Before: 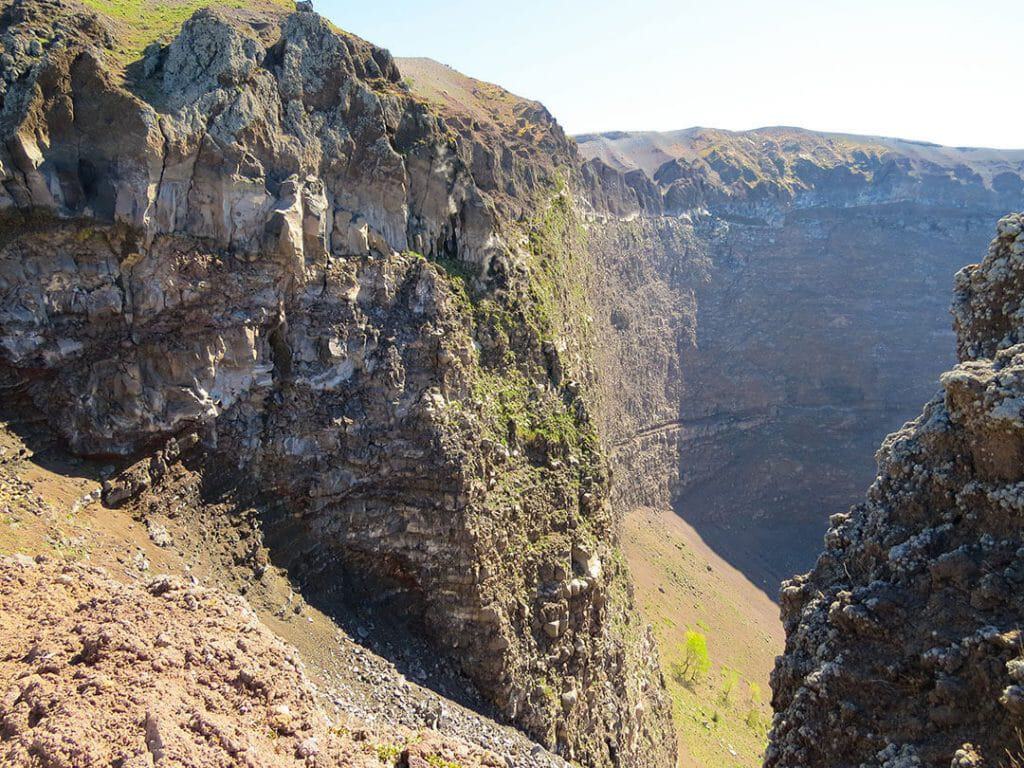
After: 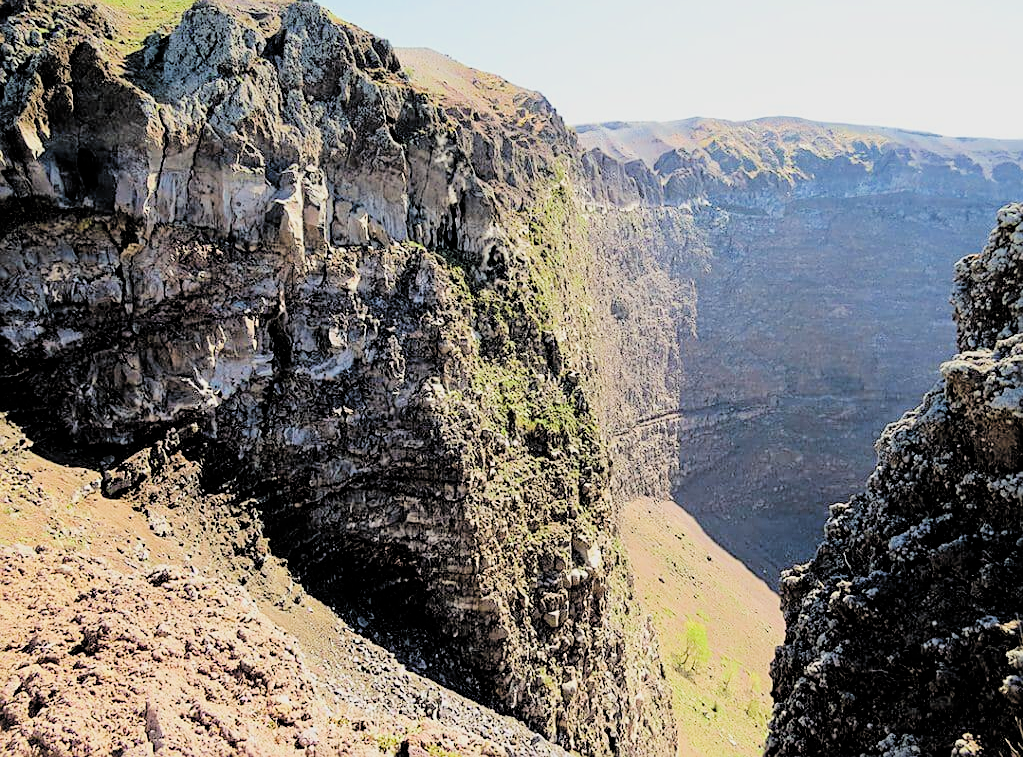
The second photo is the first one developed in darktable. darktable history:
sharpen: on, module defaults
tone equalizer: luminance estimator HSV value / RGB max
crop: top 1.397%, right 0.075%
filmic rgb: black relative exposure -3.06 EV, white relative exposure 7.07 EV, hardness 1.47, contrast 1.354, add noise in highlights 0.001, color science v3 (2019), use custom middle-gray values true, contrast in highlights soft
exposure: exposure 0.609 EV, compensate highlight preservation false
